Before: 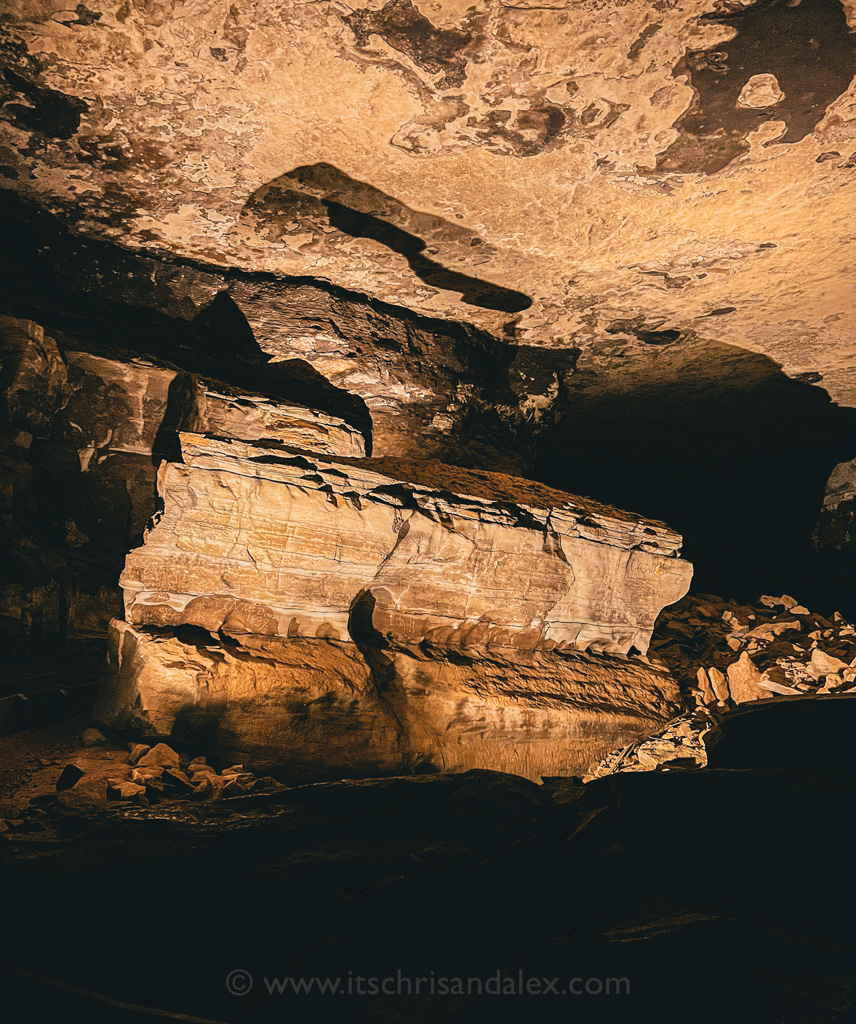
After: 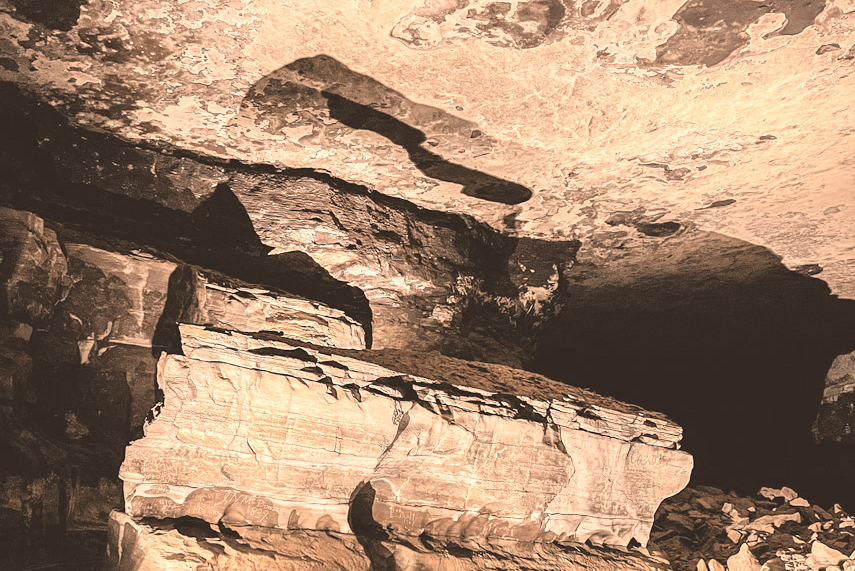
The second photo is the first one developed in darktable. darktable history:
exposure: black level correction 0.001, exposure 0.499 EV, compensate exposure bias true, compensate highlight preservation false
contrast brightness saturation: brightness 0.187, saturation -0.483
crop and rotate: top 10.609%, bottom 33.614%
color correction: highlights a* 6.72, highlights b* 8.02, shadows a* 6.6, shadows b* 7.35, saturation 0.899
